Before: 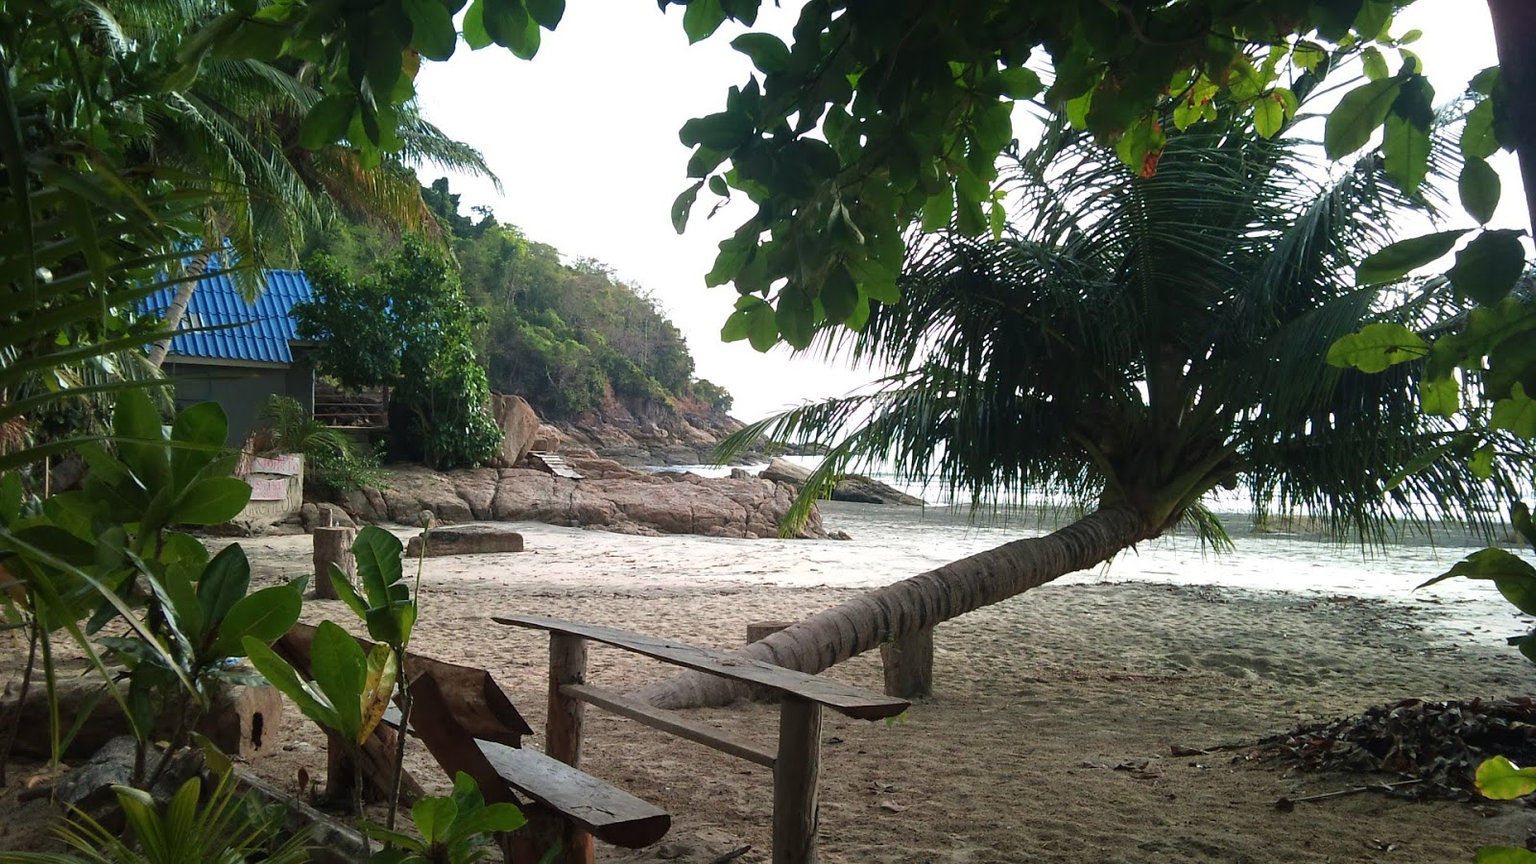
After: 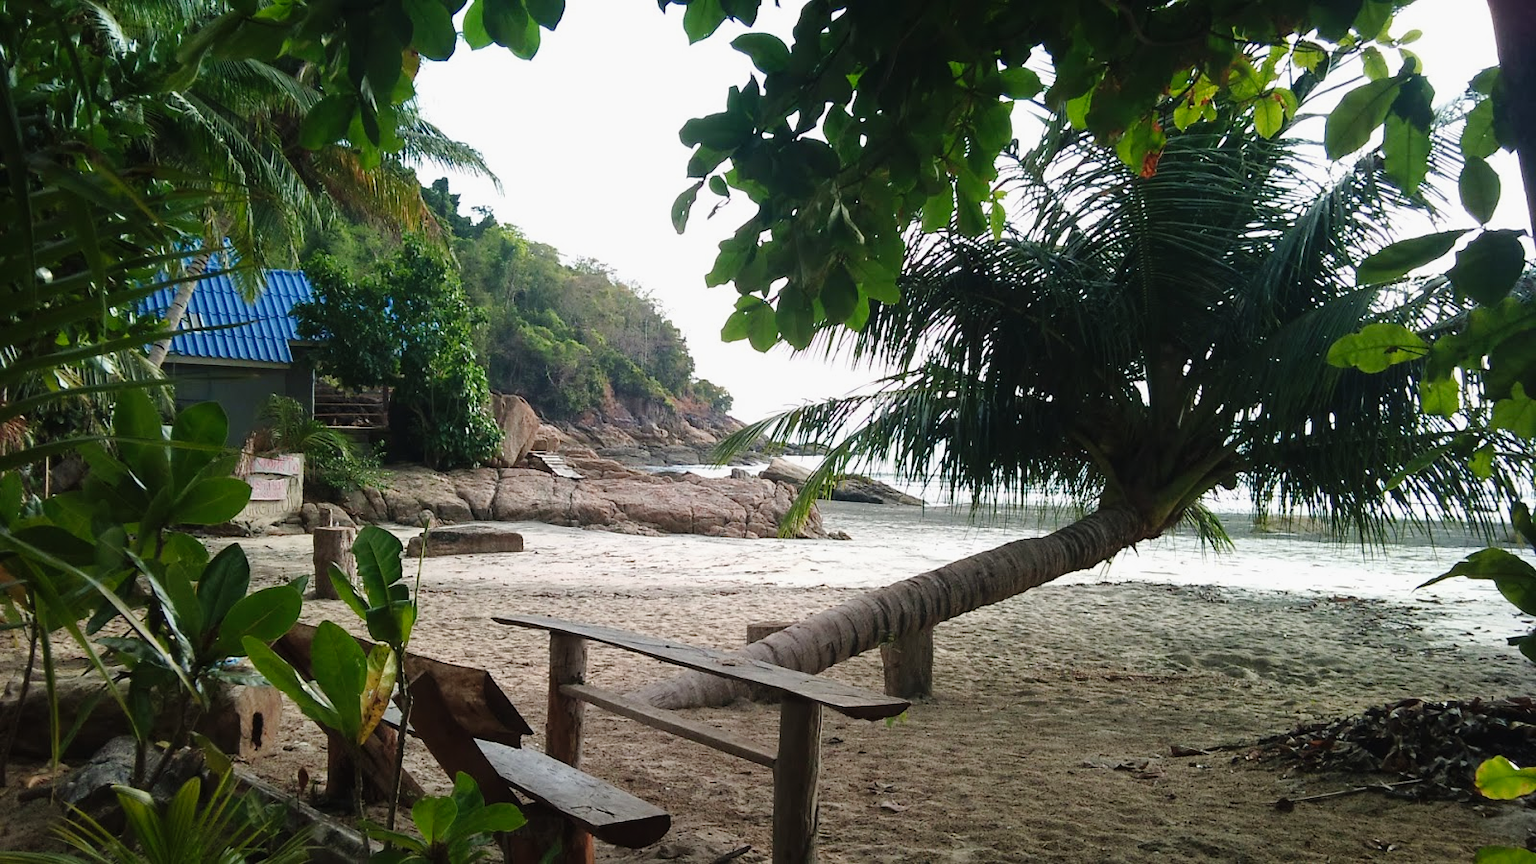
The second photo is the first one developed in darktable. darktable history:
tone curve: curves: ch0 [(0, 0.008) (0.107, 0.091) (0.283, 0.287) (0.461, 0.498) (0.64, 0.679) (0.822, 0.841) (0.998, 0.978)]; ch1 [(0, 0) (0.316, 0.349) (0.466, 0.442) (0.502, 0.5) (0.527, 0.519) (0.561, 0.553) (0.608, 0.629) (0.669, 0.704) (0.859, 0.899) (1, 1)]; ch2 [(0, 0) (0.33, 0.301) (0.421, 0.443) (0.473, 0.498) (0.502, 0.504) (0.522, 0.525) (0.592, 0.61) (0.705, 0.7) (1, 1)], preserve colors none
